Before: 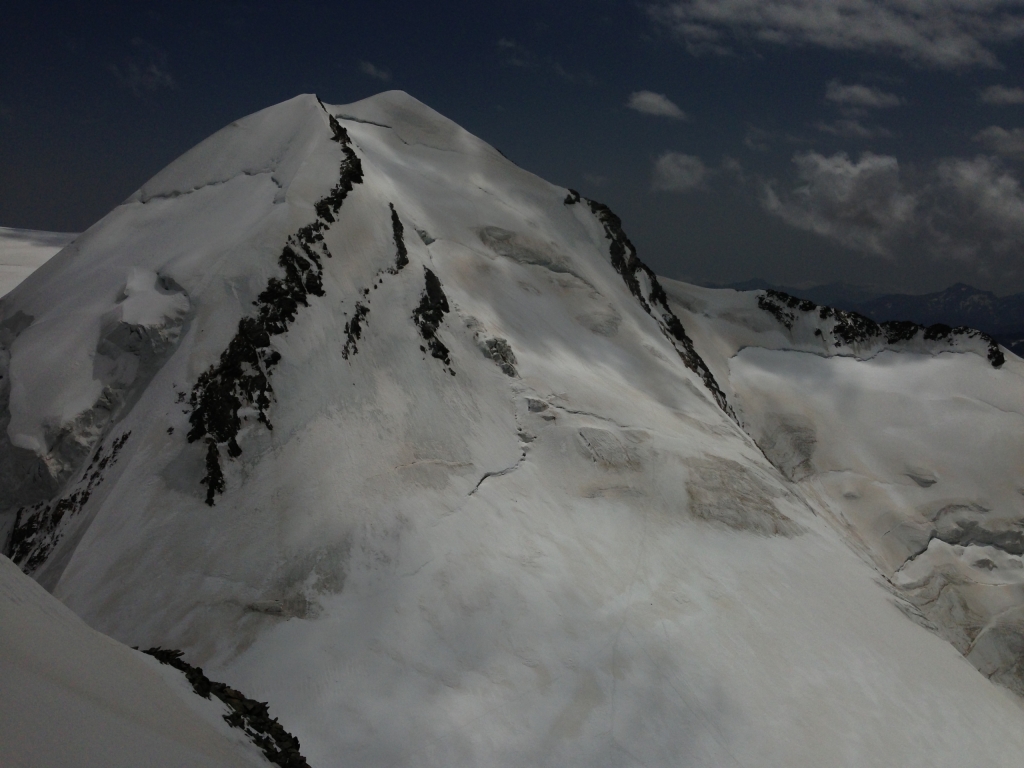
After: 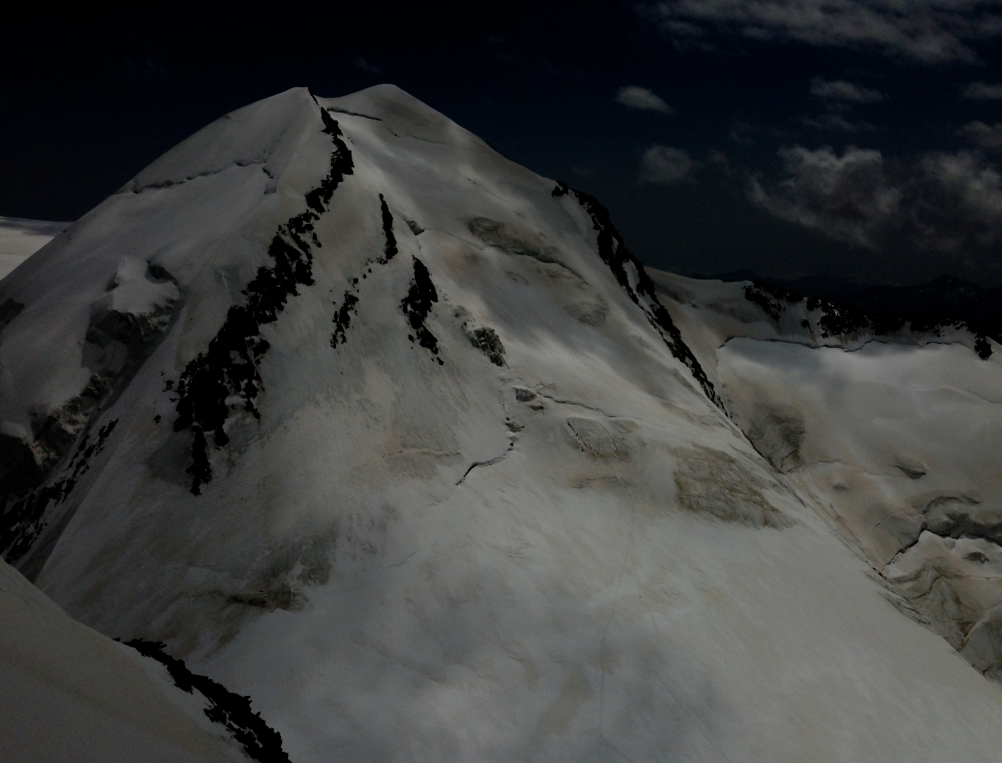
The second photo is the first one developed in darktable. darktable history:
color balance: contrast 6.48%, output saturation 113.3%
filmic rgb: middle gray luminance 29%, black relative exposure -10.3 EV, white relative exposure 5.5 EV, threshold 6 EV, target black luminance 0%, hardness 3.95, latitude 2.04%, contrast 1.132, highlights saturation mix 5%, shadows ↔ highlights balance 15.11%, preserve chrominance no, color science v3 (2019), use custom middle-gray values true, iterations of high-quality reconstruction 0, enable highlight reconstruction true
rotate and perspective: rotation 0.226°, lens shift (vertical) -0.042, crop left 0.023, crop right 0.982, crop top 0.006, crop bottom 0.994
